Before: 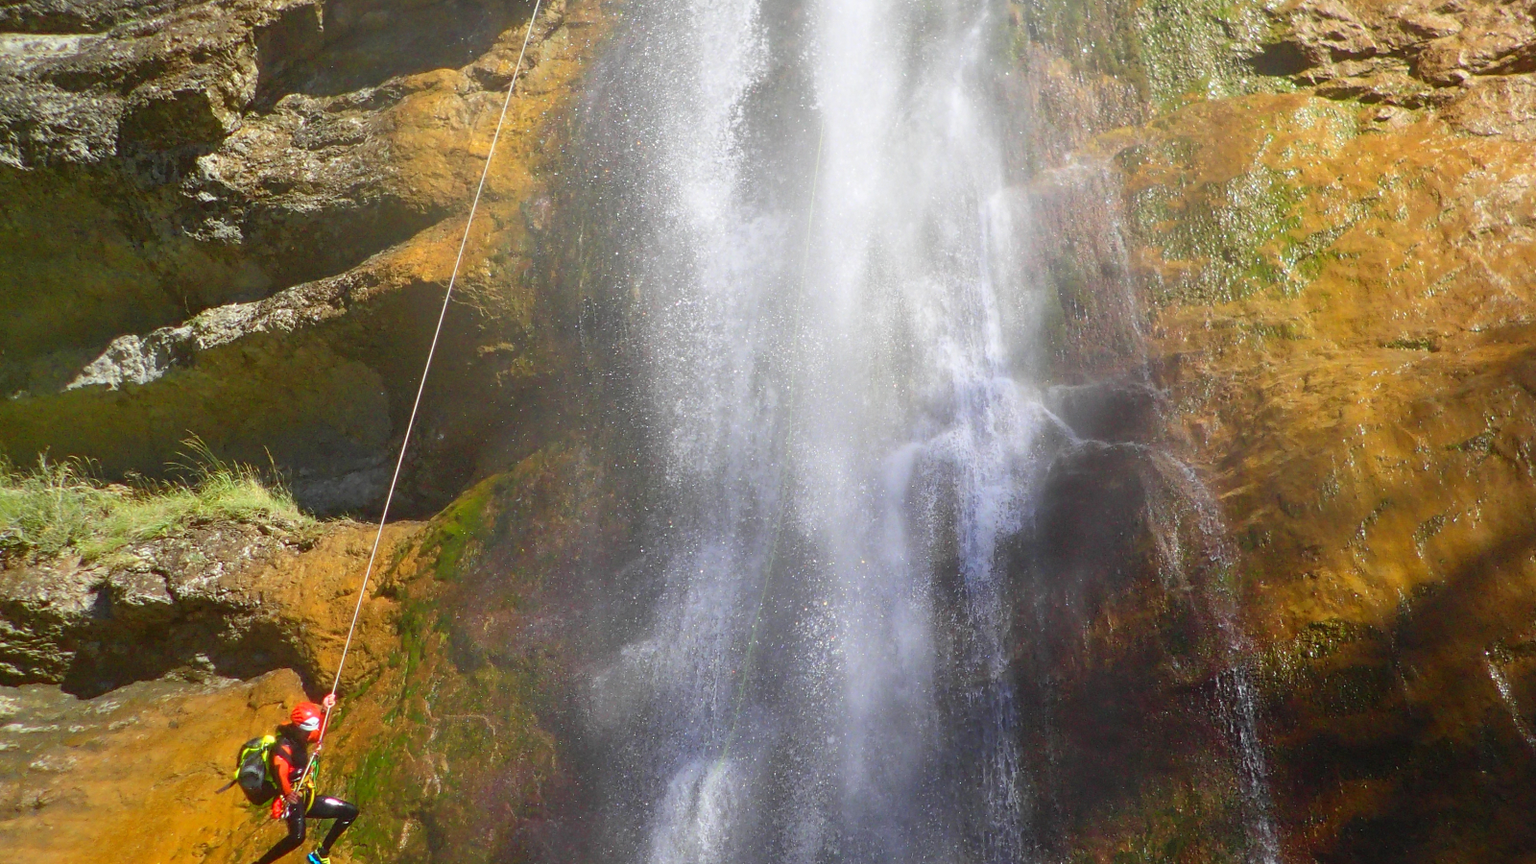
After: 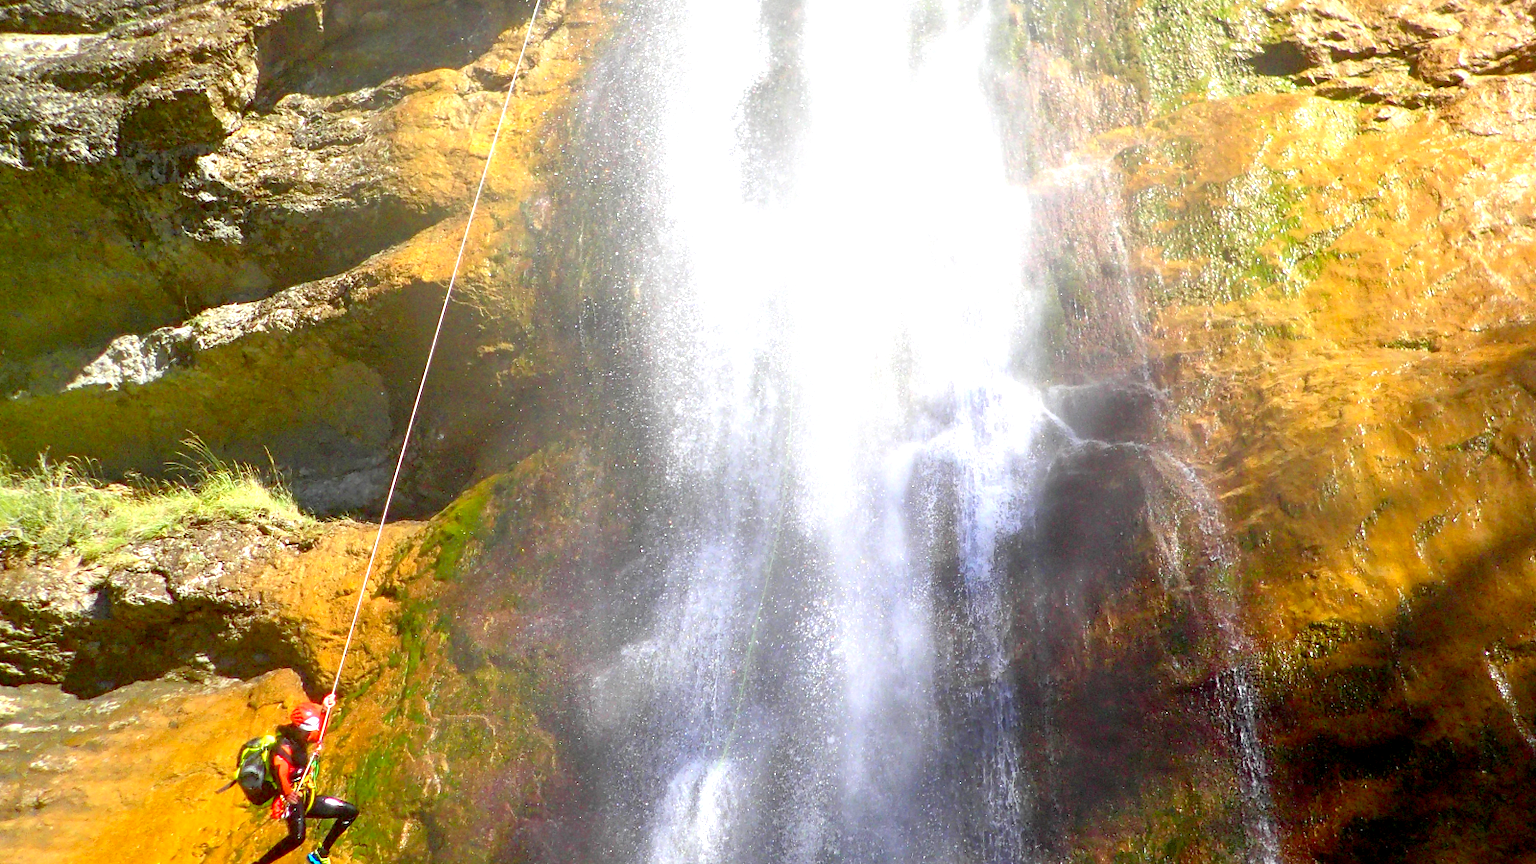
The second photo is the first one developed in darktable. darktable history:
exposure: black level correction 0.01, exposure 1 EV, compensate exposure bias true, compensate highlight preservation false
color calibration: illuminant same as pipeline (D50), adaptation XYZ, x 0.346, y 0.358, temperature 5004.11 K
